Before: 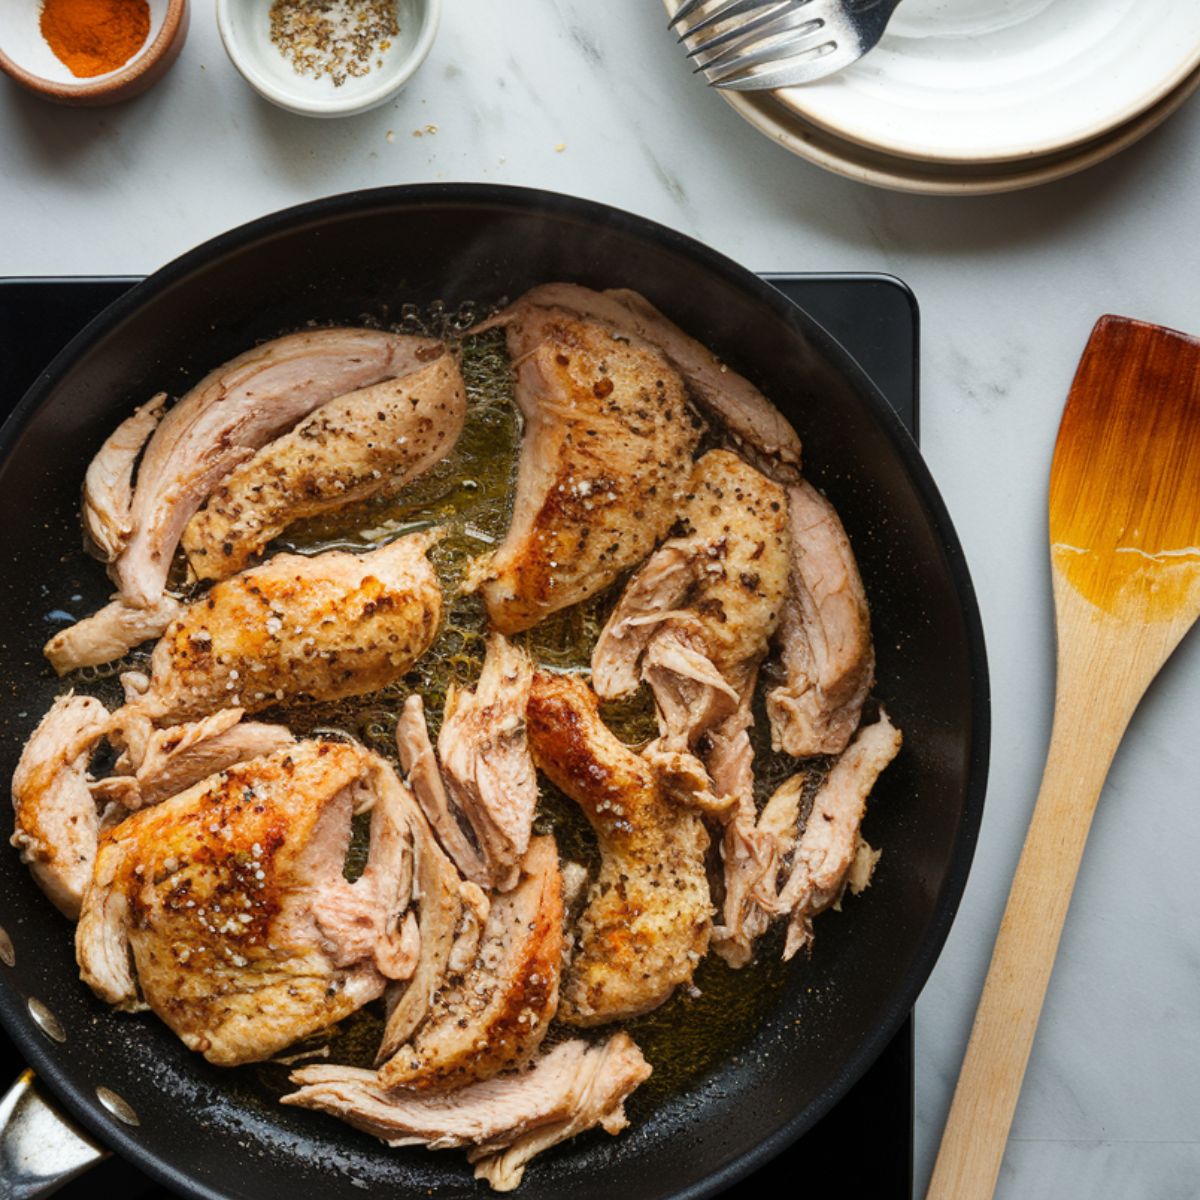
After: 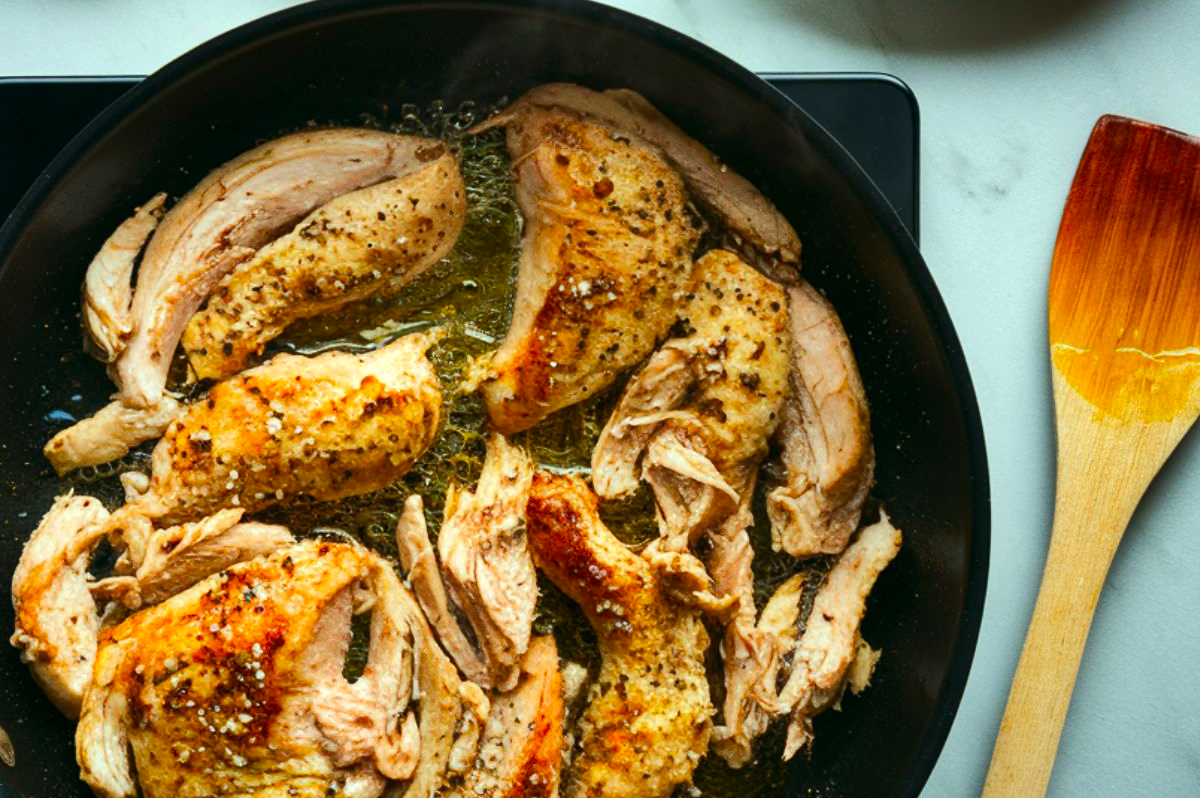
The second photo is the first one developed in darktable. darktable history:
color correction: highlights a* -7.33, highlights b* 1.26, shadows a* -3.55, saturation 1.4
crop: top 16.727%, bottom 16.727%
shadows and highlights: shadows 43.71, white point adjustment -1.46, soften with gaussian
tone equalizer: -8 EV -0.417 EV, -7 EV -0.389 EV, -6 EV -0.333 EV, -5 EV -0.222 EV, -3 EV 0.222 EV, -2 EV 0.333 EV, -1 EV 0.389 EV, +0 EV 0.417 EV, edges refinement/feathering 500, mask exposure compensation -1.57 EV, preserve details no
